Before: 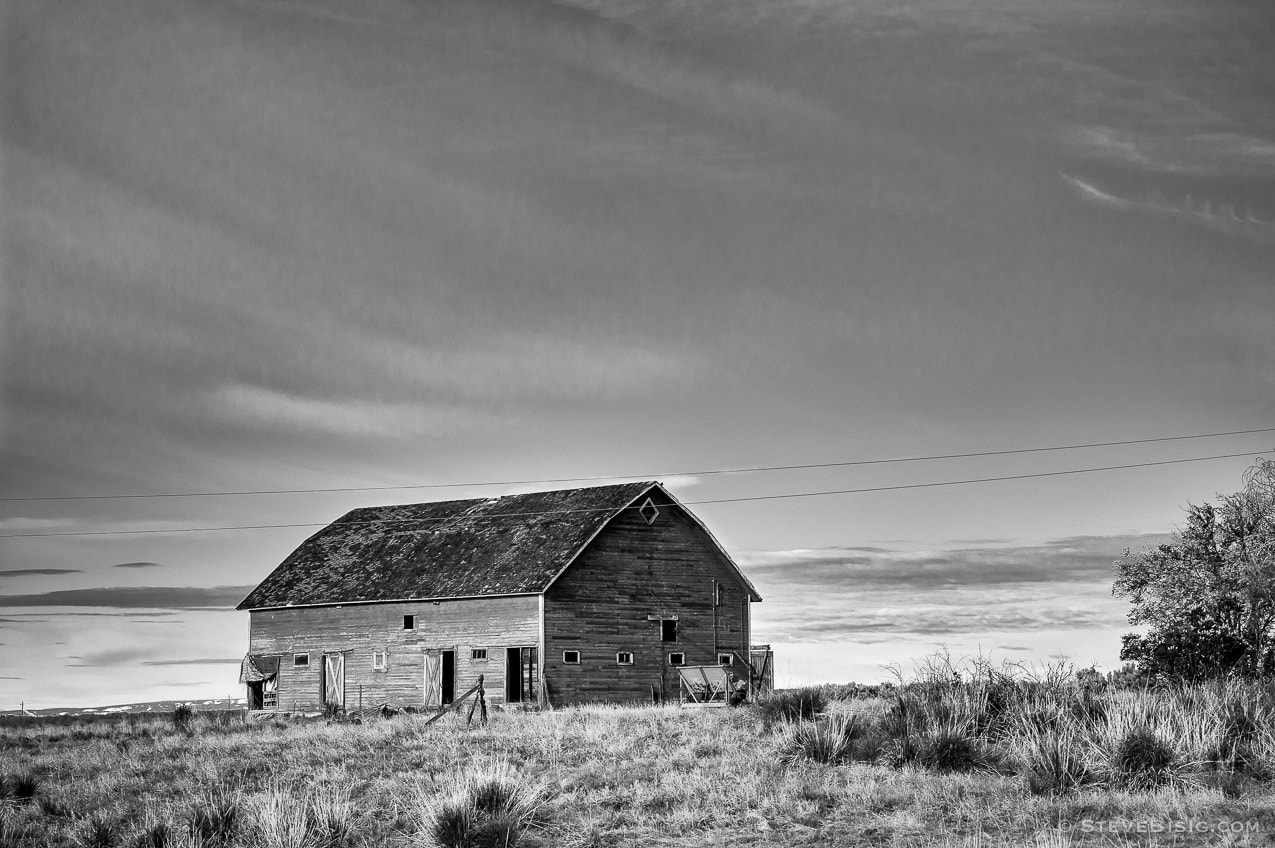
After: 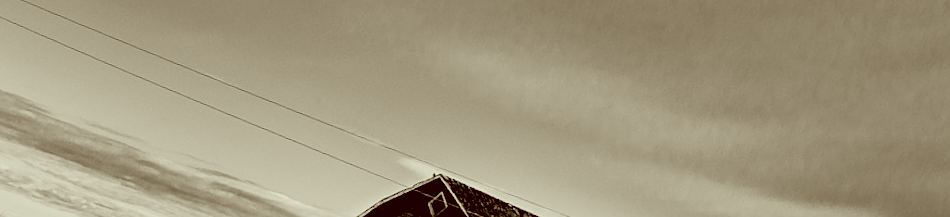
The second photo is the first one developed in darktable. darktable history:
color correction: highlights a* -5.3, highlights b* 9.8, shadows a* 9.8, shadows b* 24.26
sharpen: amount 0.2
rotate and perspective: rotation -1.75°, automatic cropping off
contrast brightness saturation: brightness -0.25, saturation 0.2
crop and rotate: angle 16.12°, top 30.835%, bottom 35.653%
levels: levels [0.072, 0.414, 0.976]
filmic rgb: black relative exposure -7.65 EV, hardness 4.02, contrast 1.1, highlights saturation mix -30%
